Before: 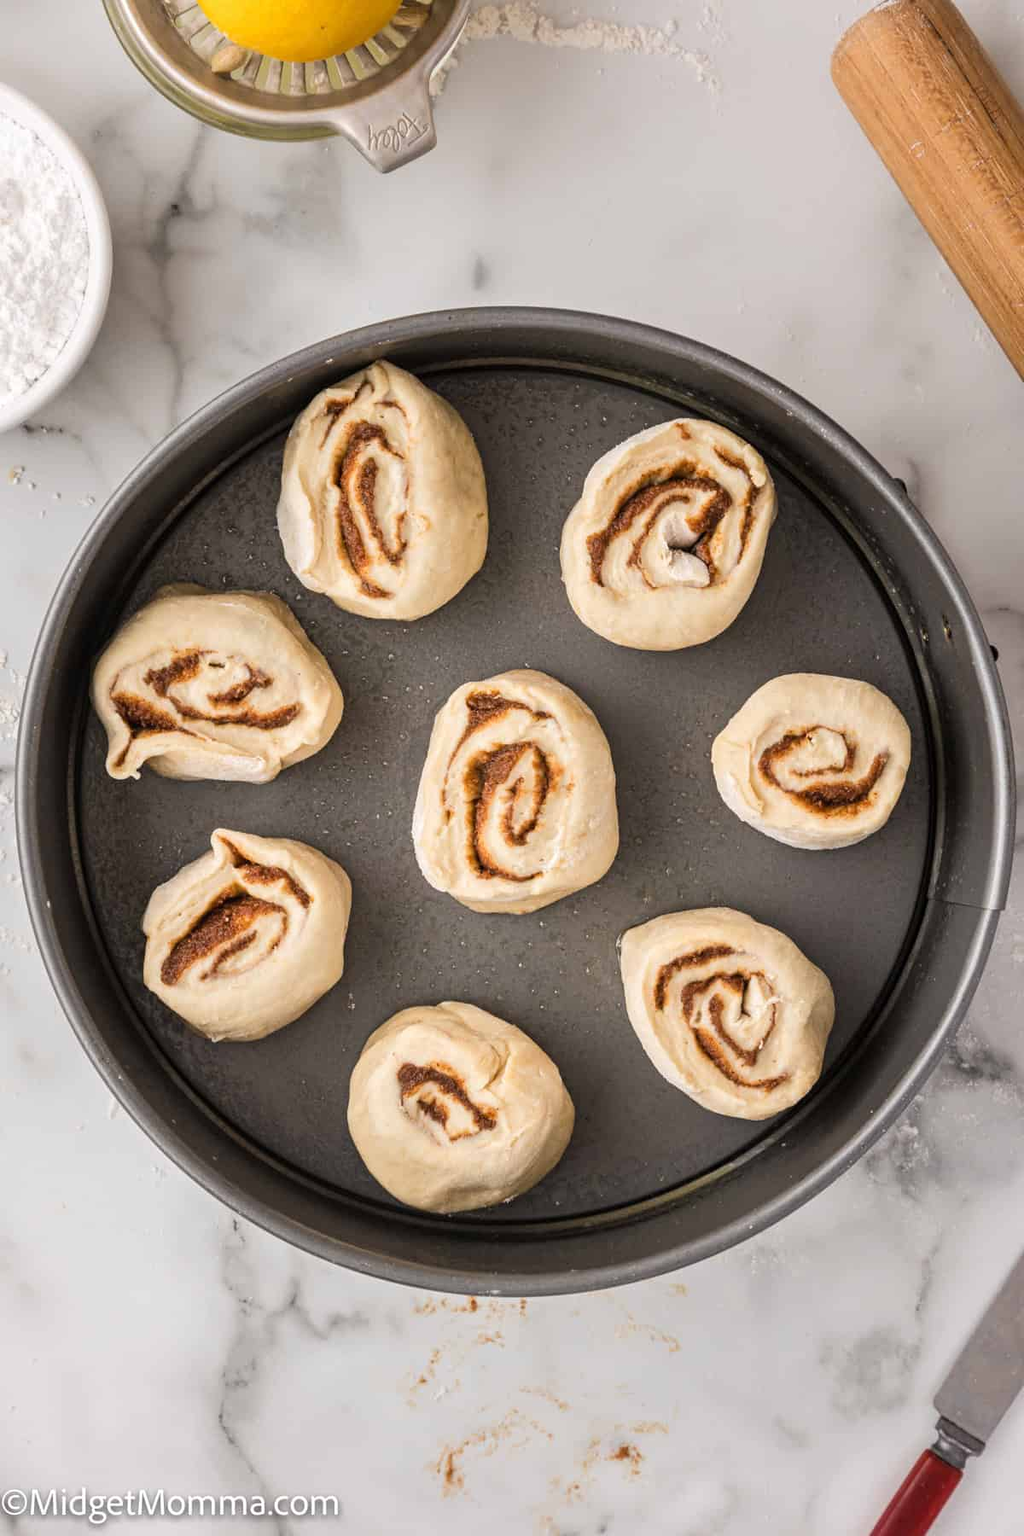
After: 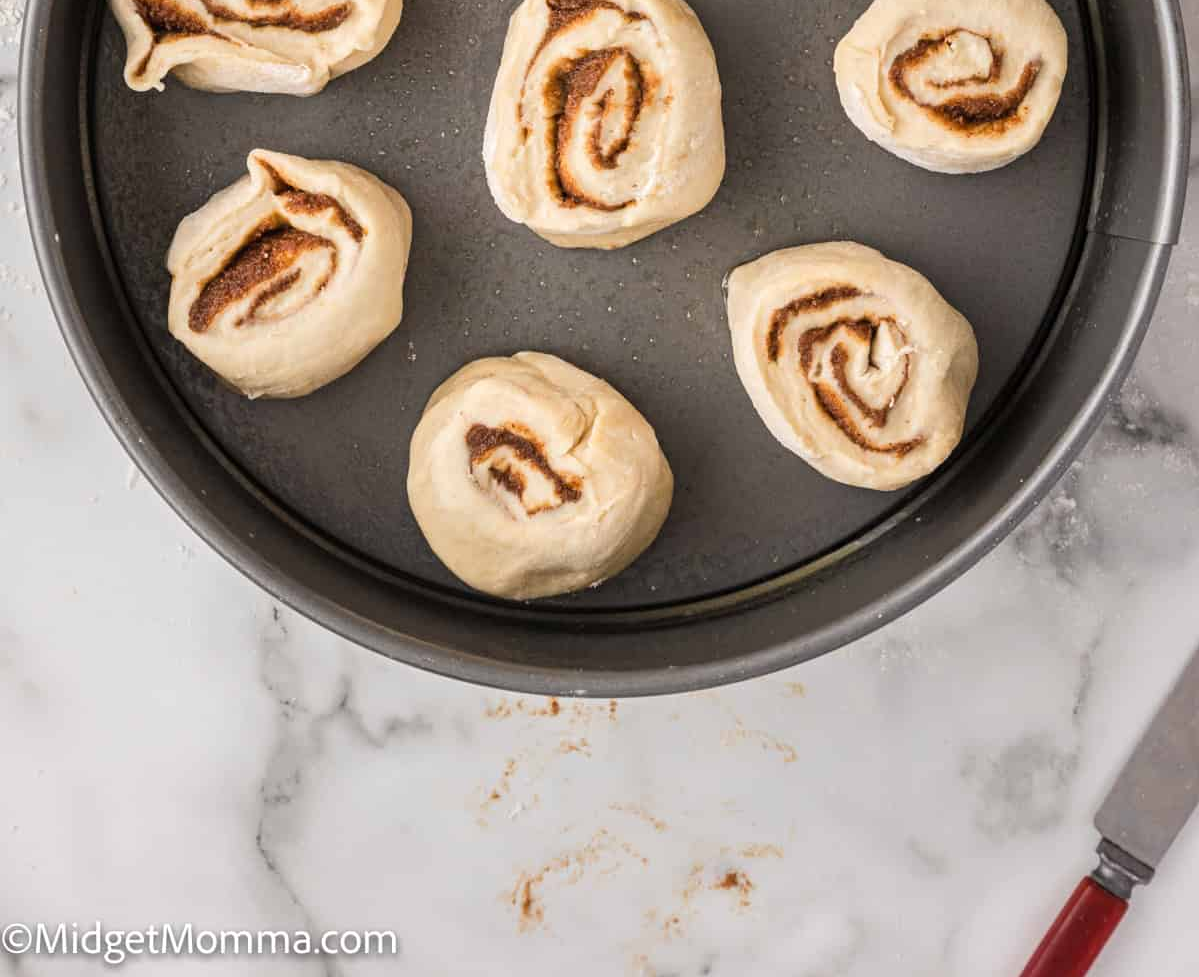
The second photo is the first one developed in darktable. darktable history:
crop and rotate: top 45.699%, right 0.041%
